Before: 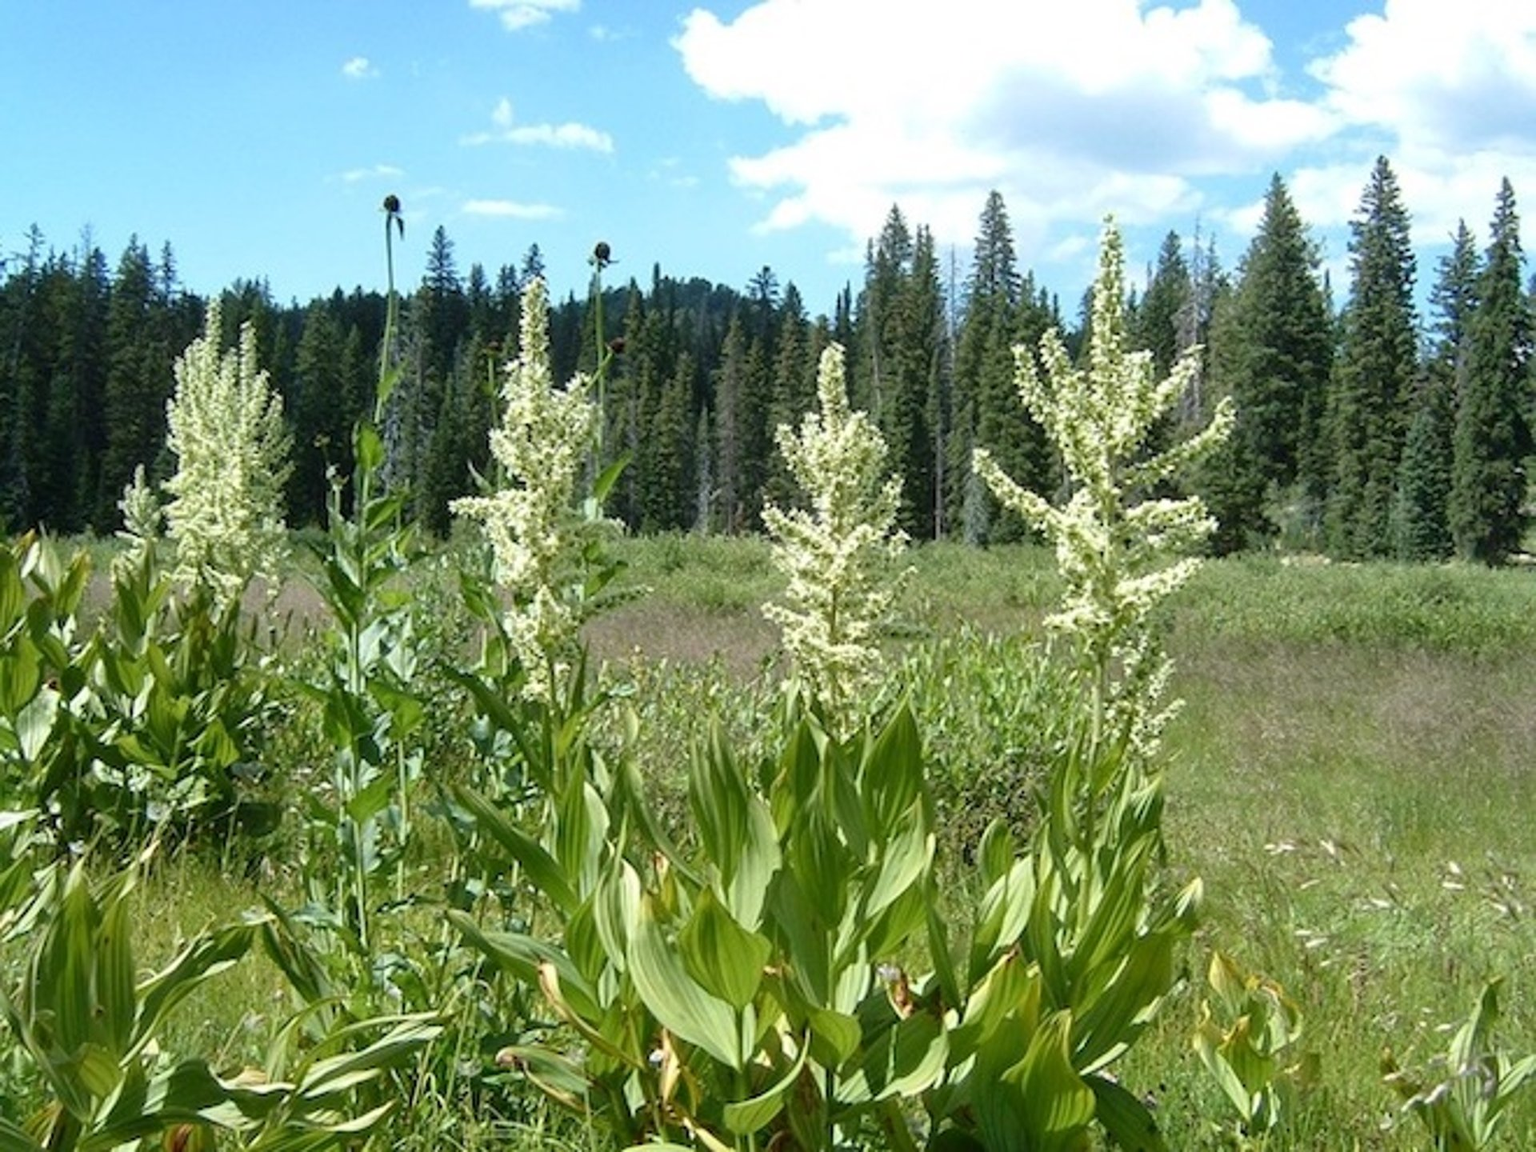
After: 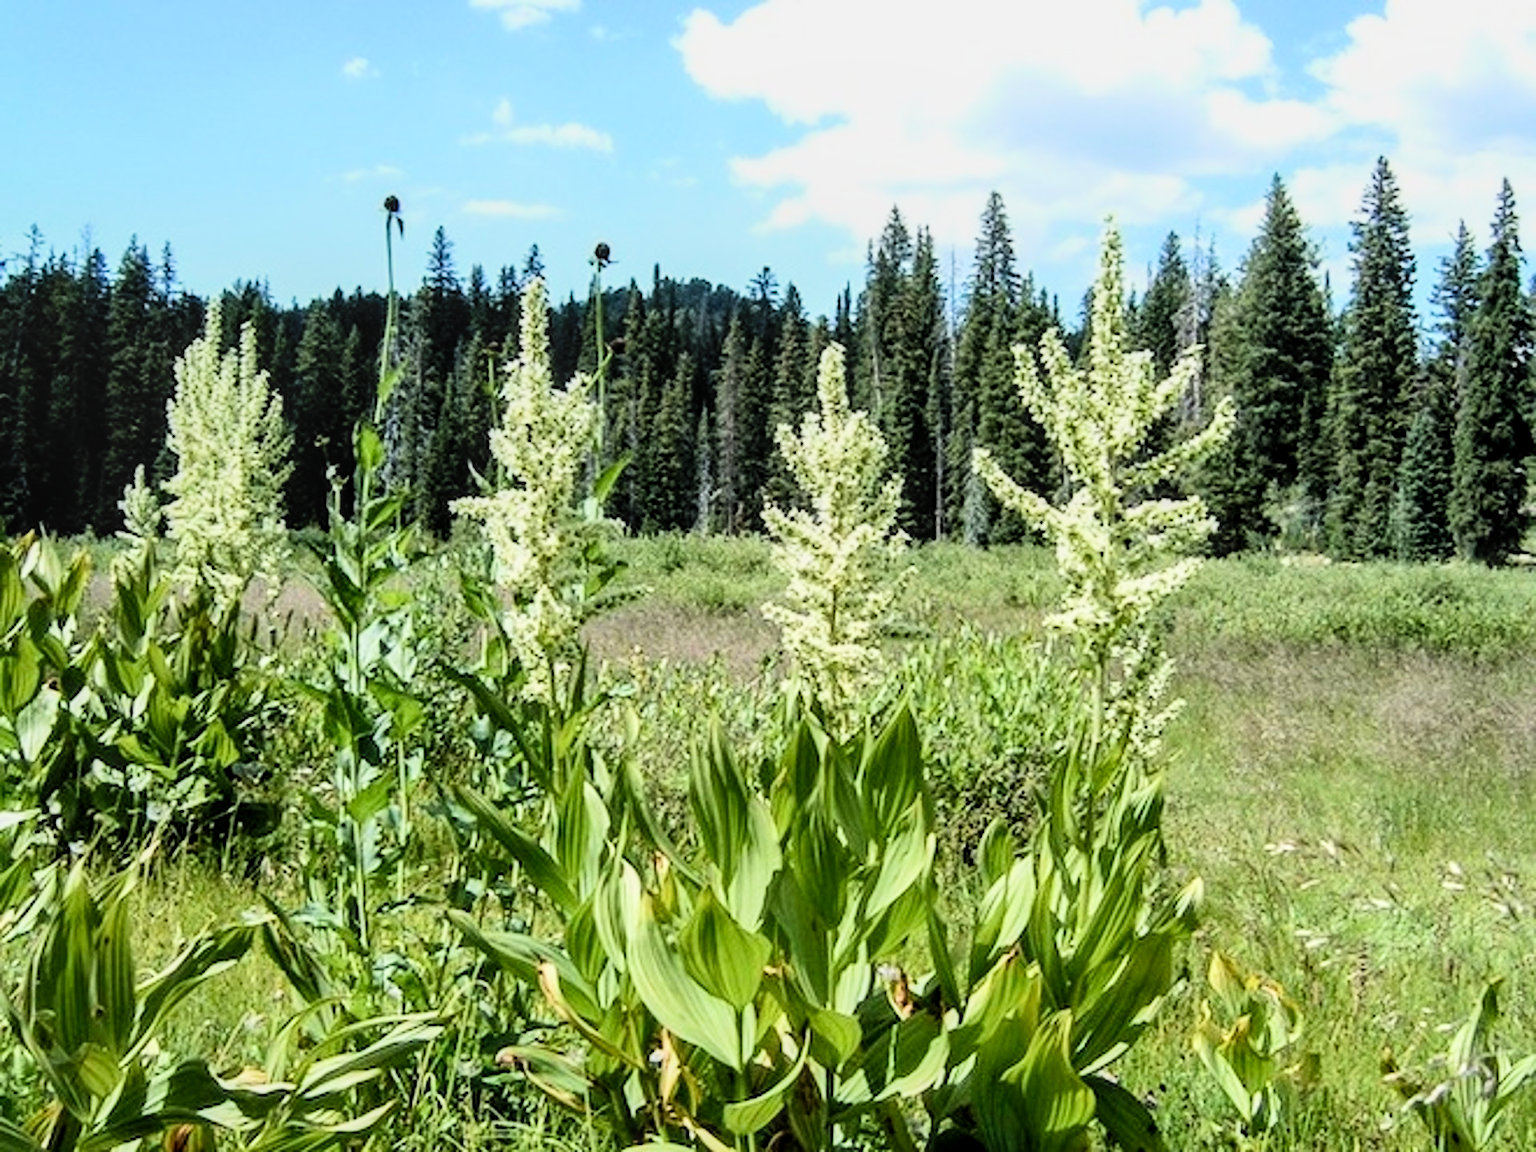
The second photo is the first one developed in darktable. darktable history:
local contrast: on, module defaults
filmic rgb: black relative exposure -5.1 EV, white relative exposure 4 EV, hardness 2.91, contrast 1.301
contrast brightness saturation: contrast 0.205, brightness 0.167, saturation 0.216
